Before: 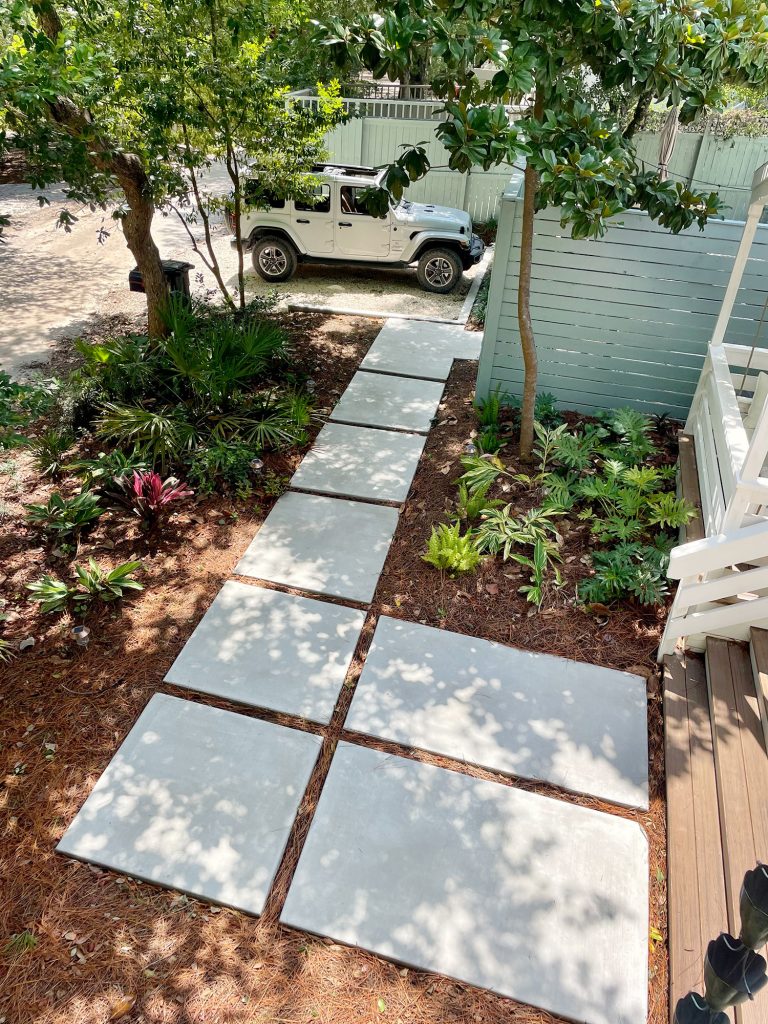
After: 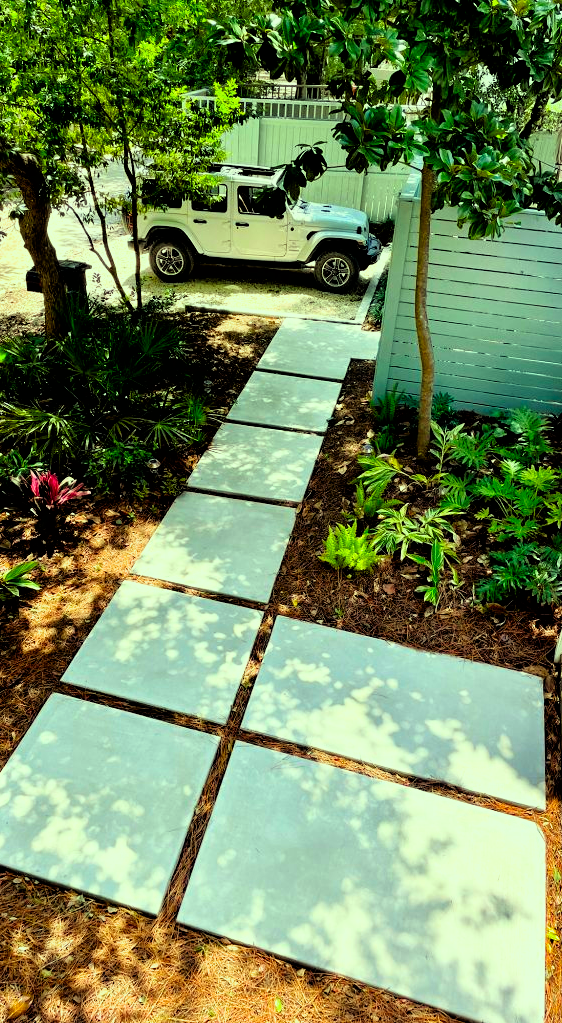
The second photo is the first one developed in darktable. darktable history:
filmic rgb: black relative exposure -3.64 EV, white relative exposure 2.44 EV, hardness 3.29
crop: left 13.443%, right 13.31%
color correction: highlights a* -10.77, highlights b* 9.8, saturation 1.72
